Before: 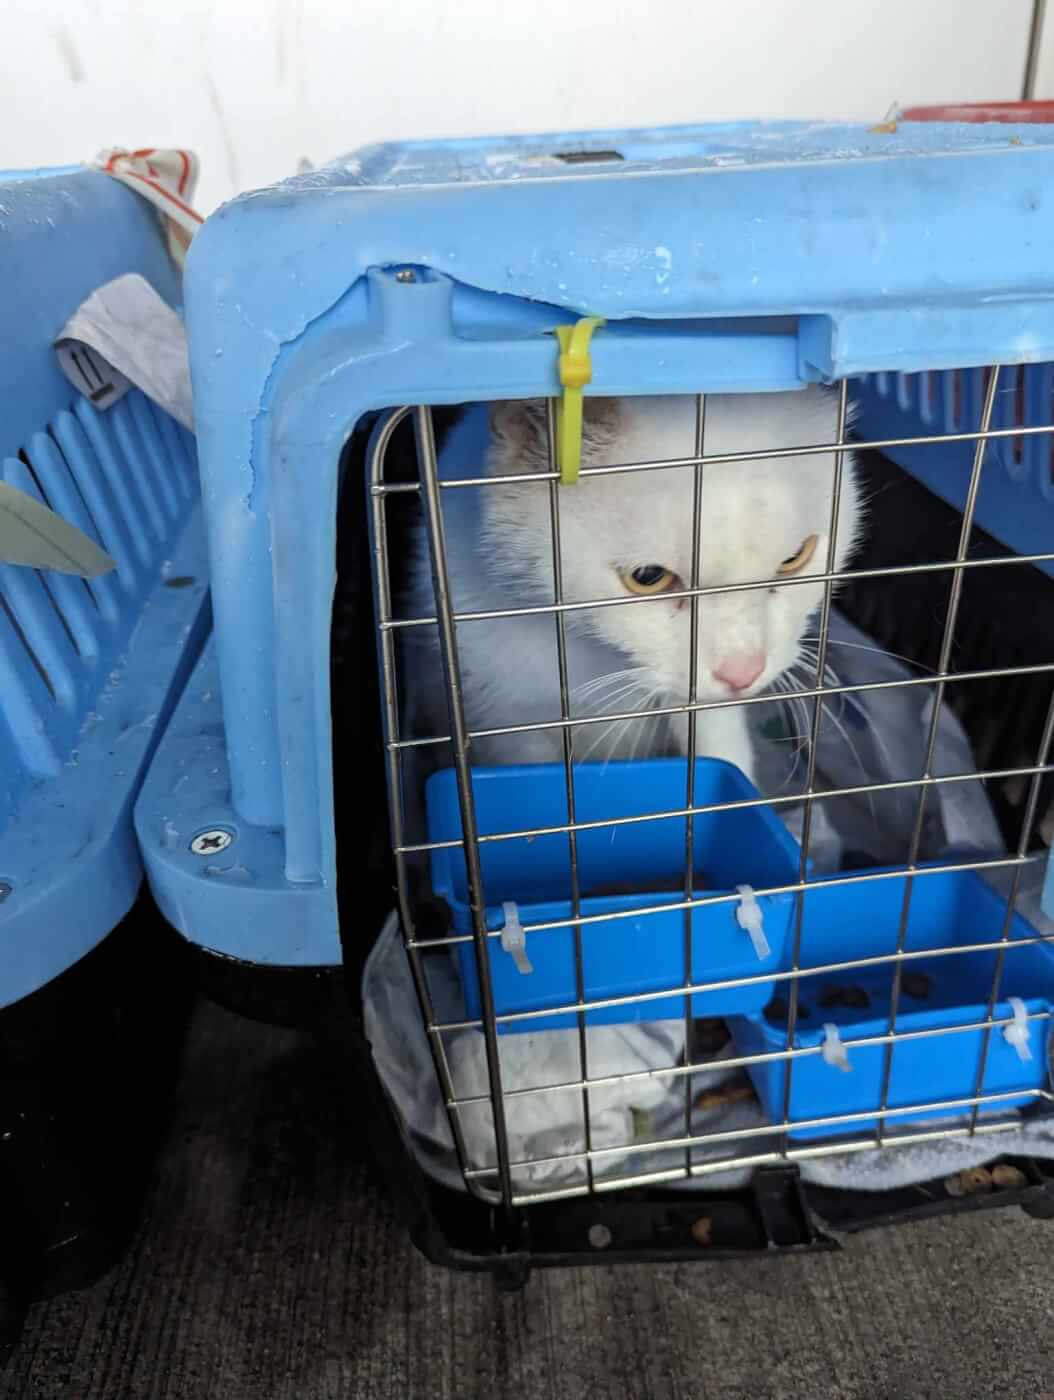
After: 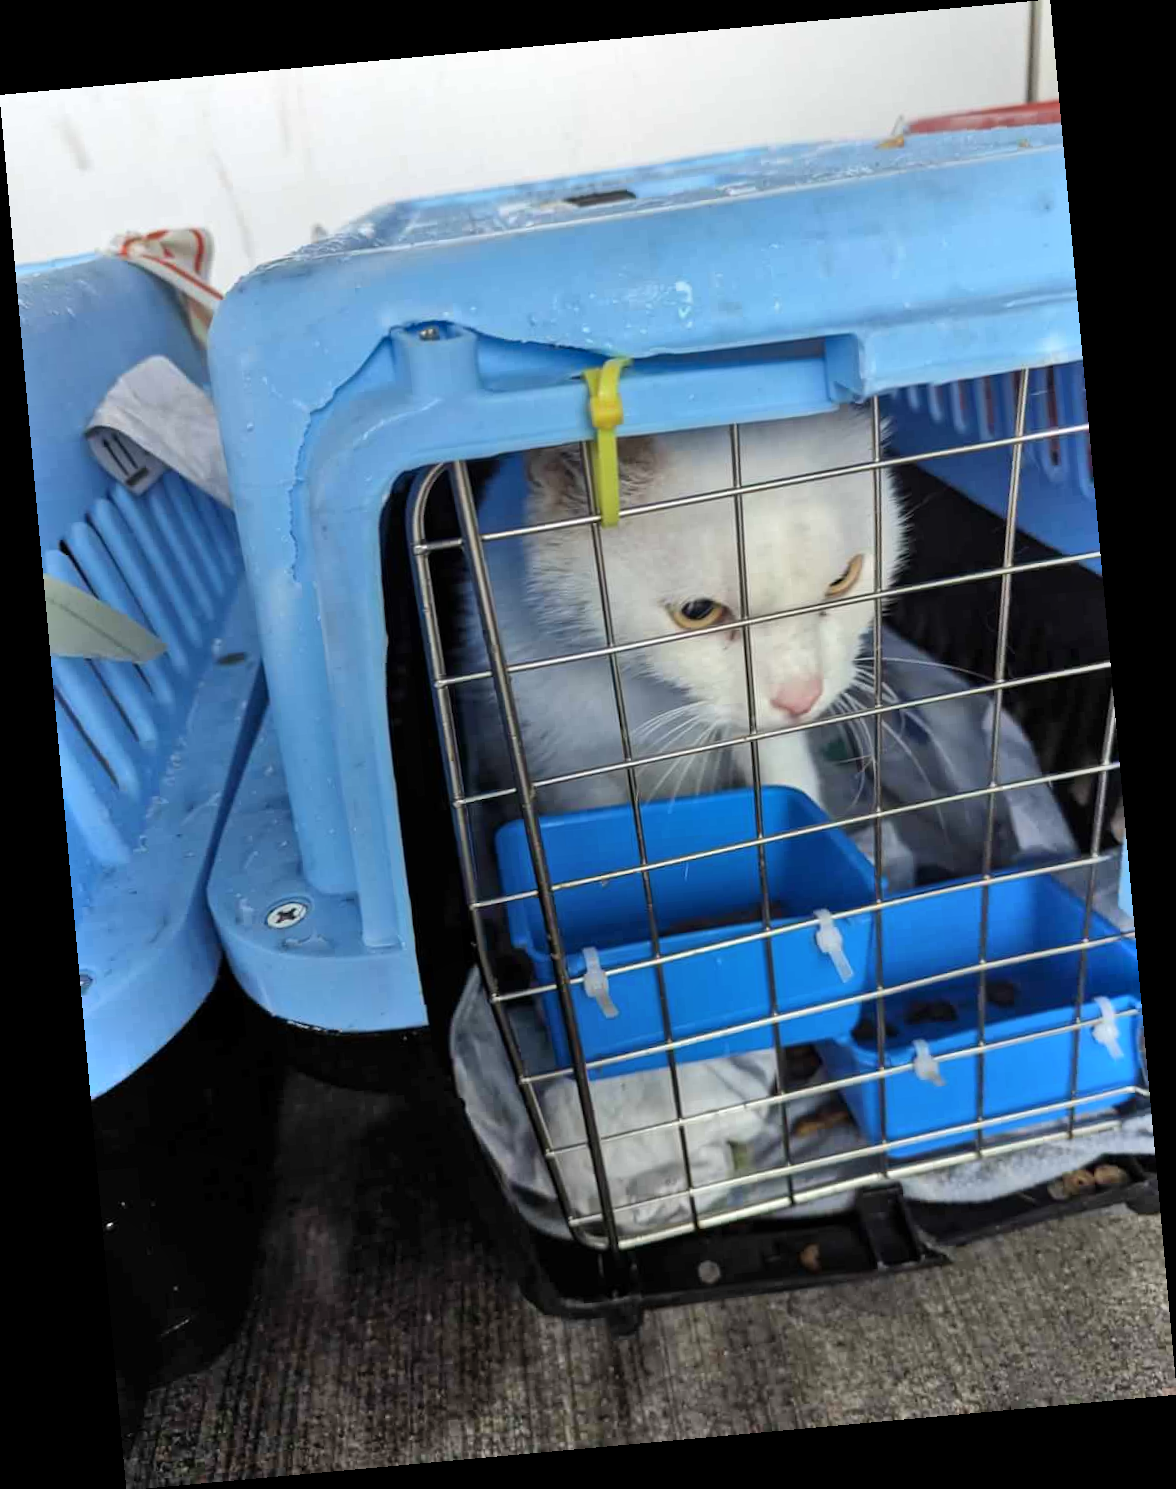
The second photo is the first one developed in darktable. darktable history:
rotate and perspective: rotation -5.2°, automatic cropping off
shadows and highlights: soften with gaussian
